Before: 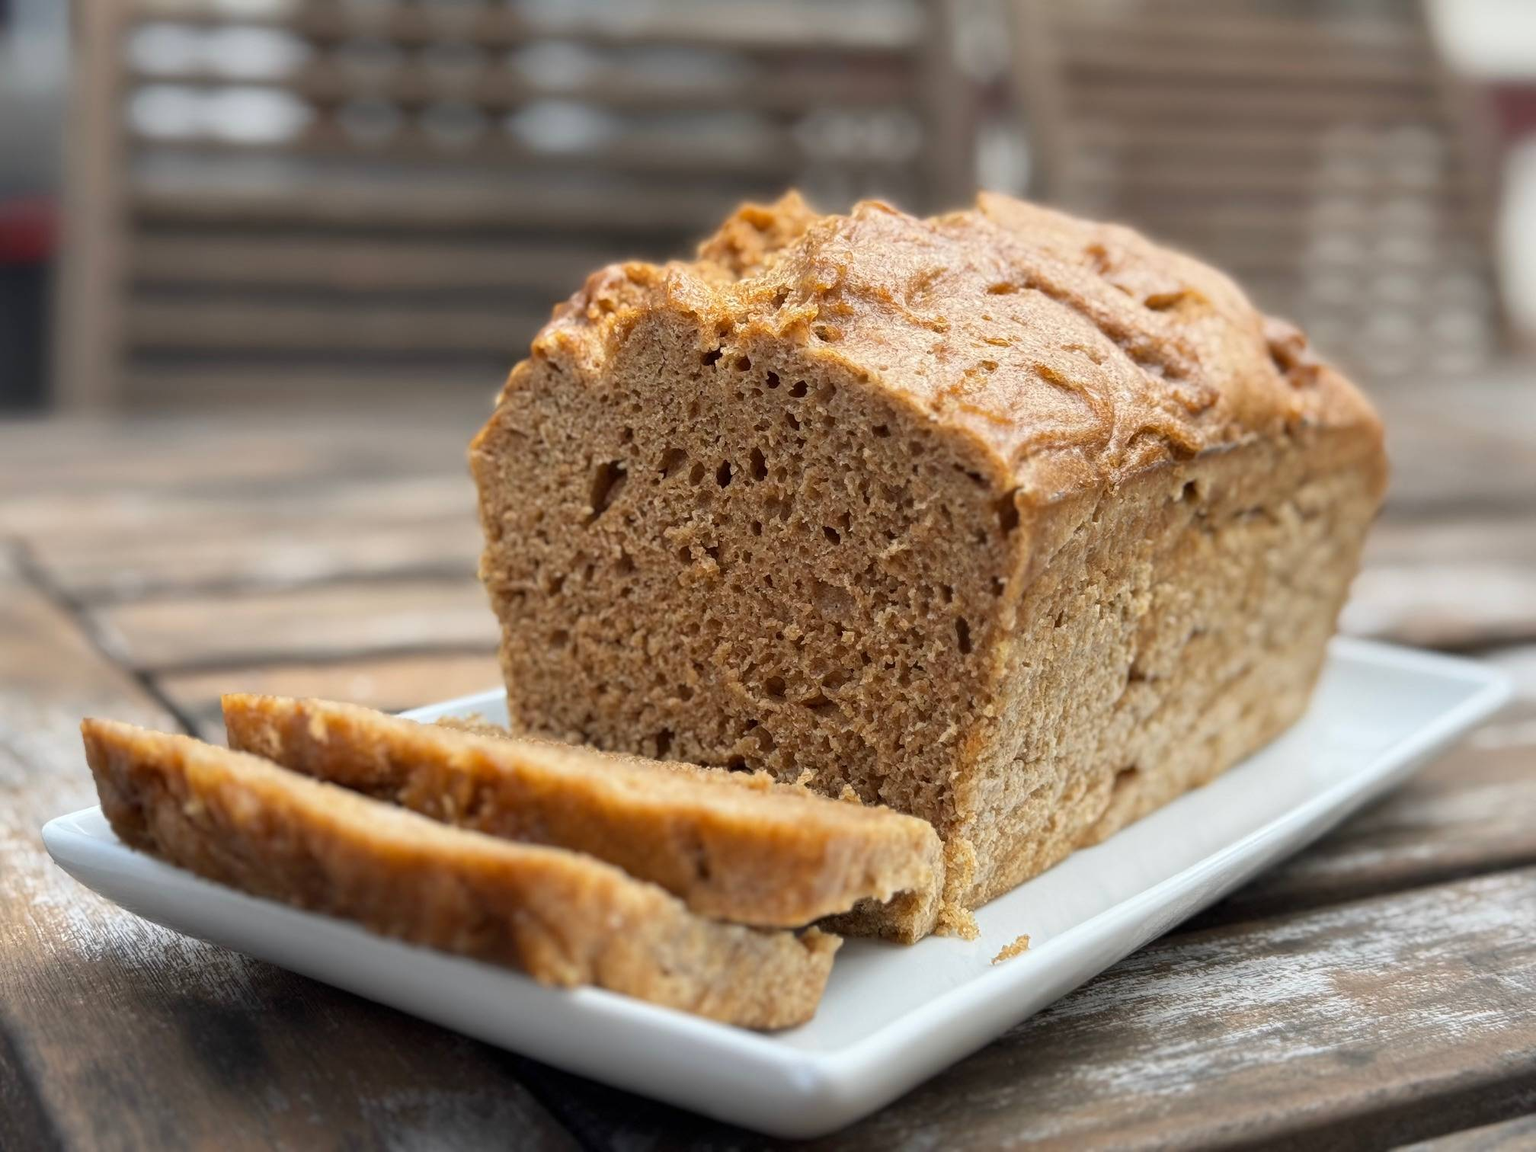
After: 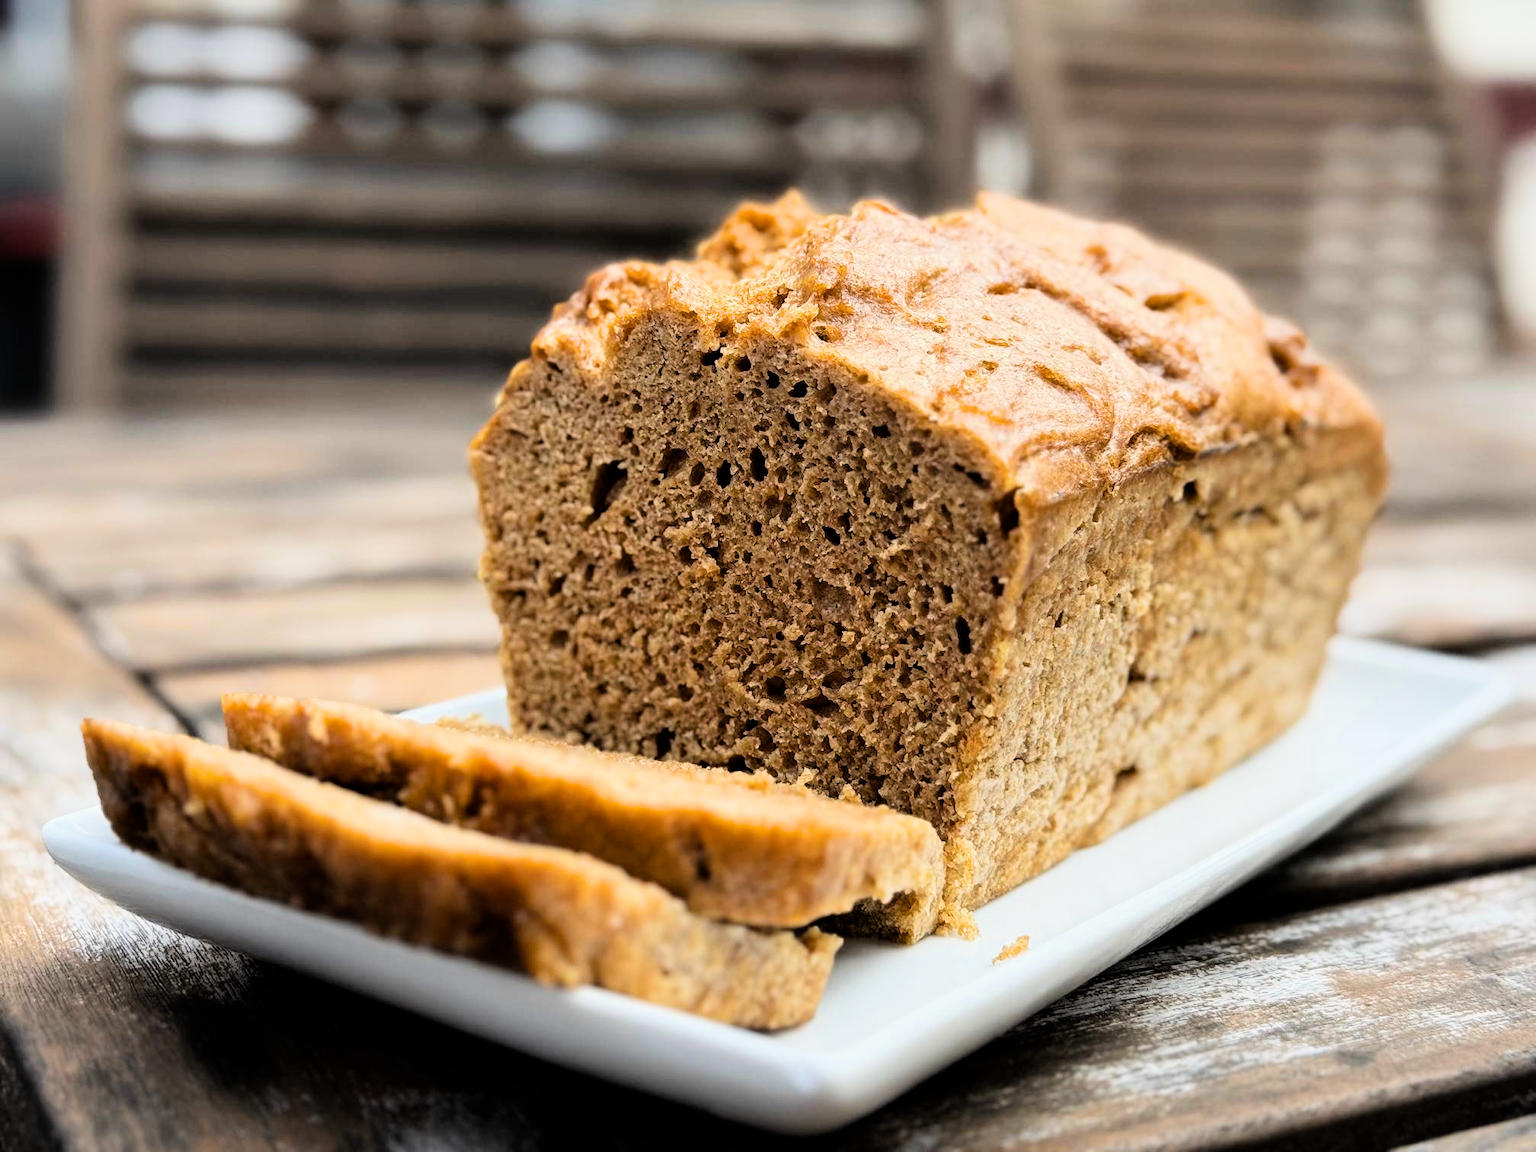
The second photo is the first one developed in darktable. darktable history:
color balance rgb: perceptual saturation grading › global saturation 2.731%, perceptual brilliance grading › global brilliance 11.152%, global vibrance 30.062%, contrast 9.359%
filmic rgb: black relative exposure -5.08 EV, white relative exposure 3.96 EV, hardness 2.9, contrast 1.51
